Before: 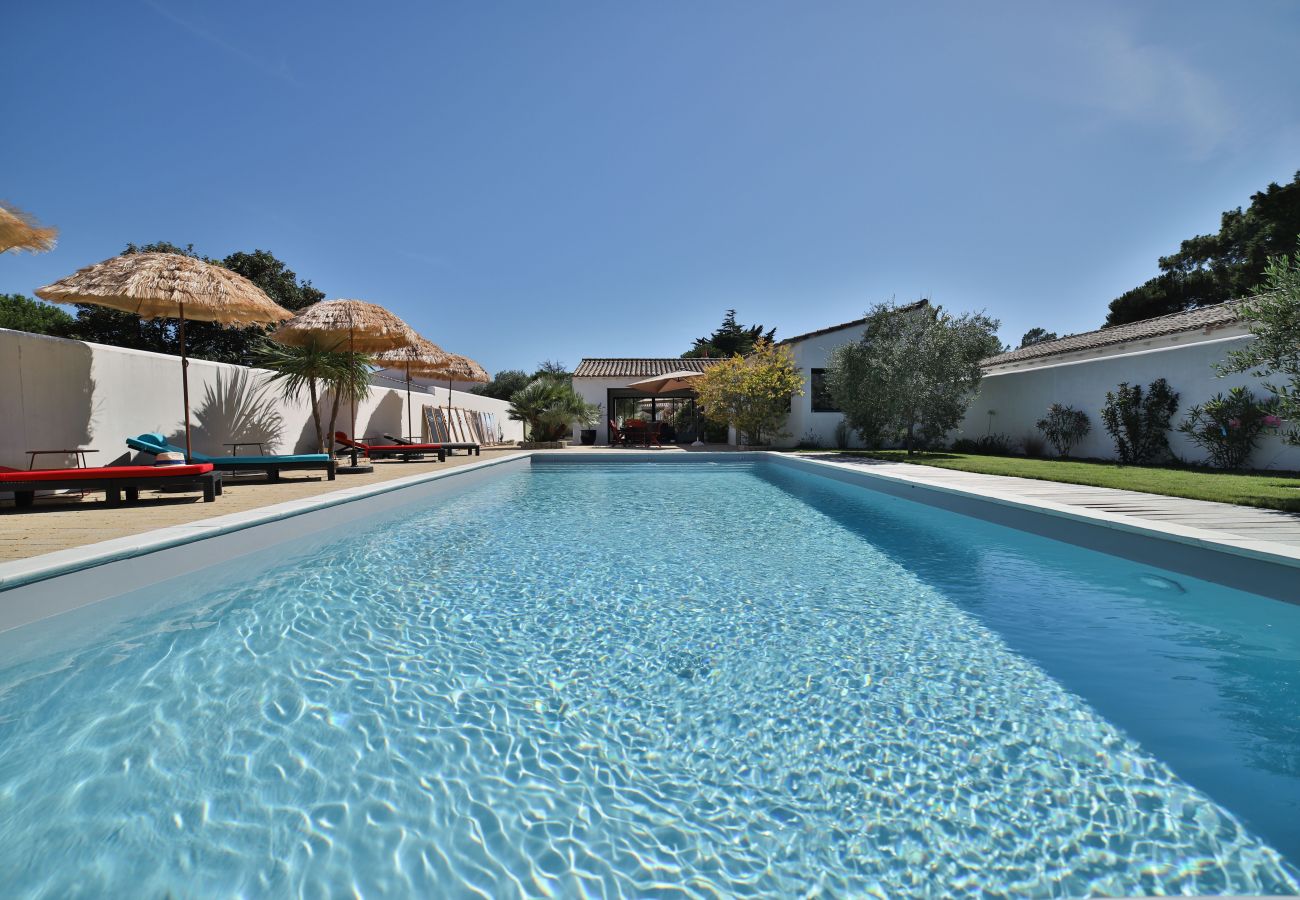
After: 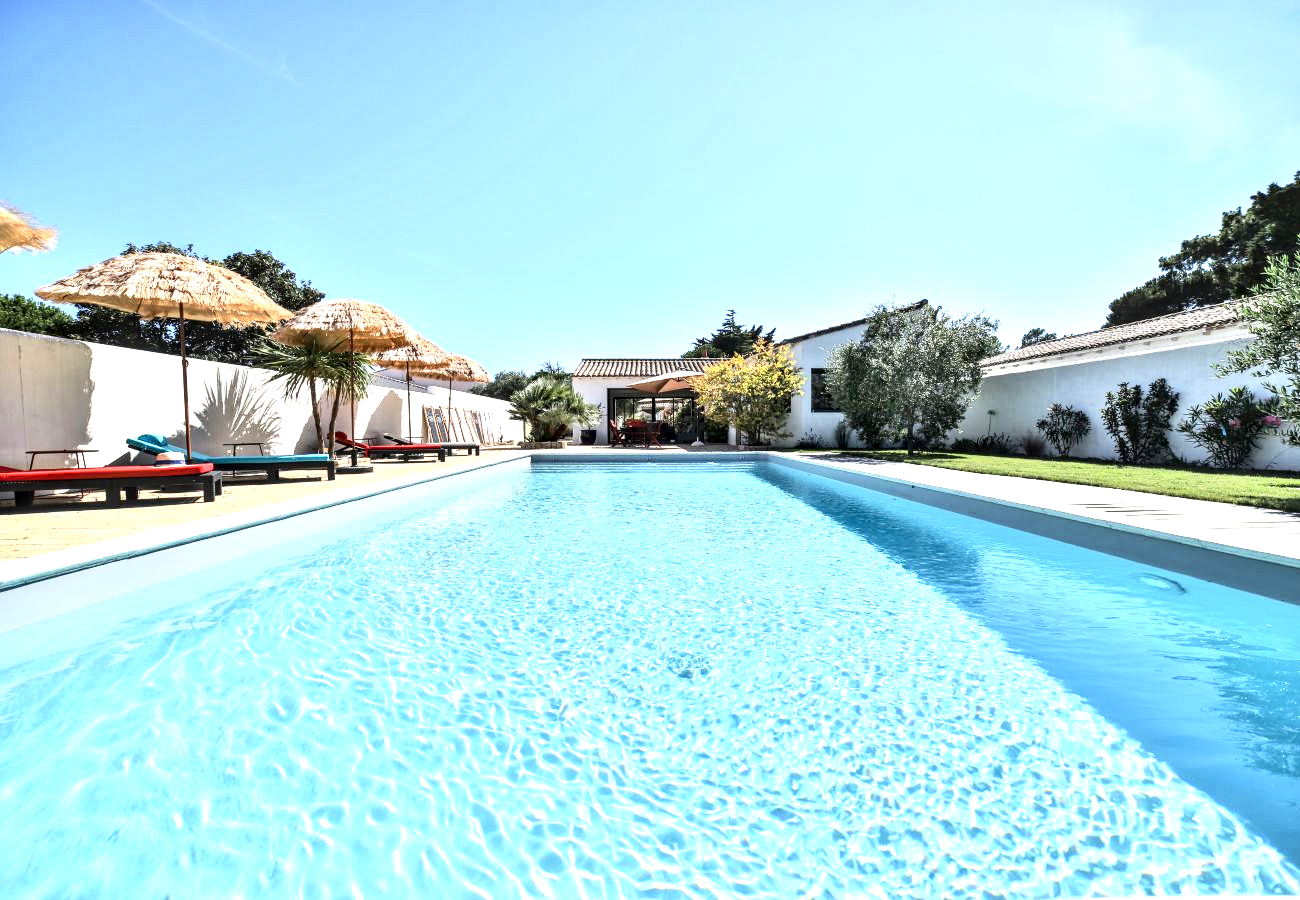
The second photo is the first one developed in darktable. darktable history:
contrast brightness saturation: contrast 0.24, brightness 0.09
local contrast: detail 160%
exposure: black level correction 0, exposure 1.45 EV, compensate exposure bias true, compensate highlight preservation false
